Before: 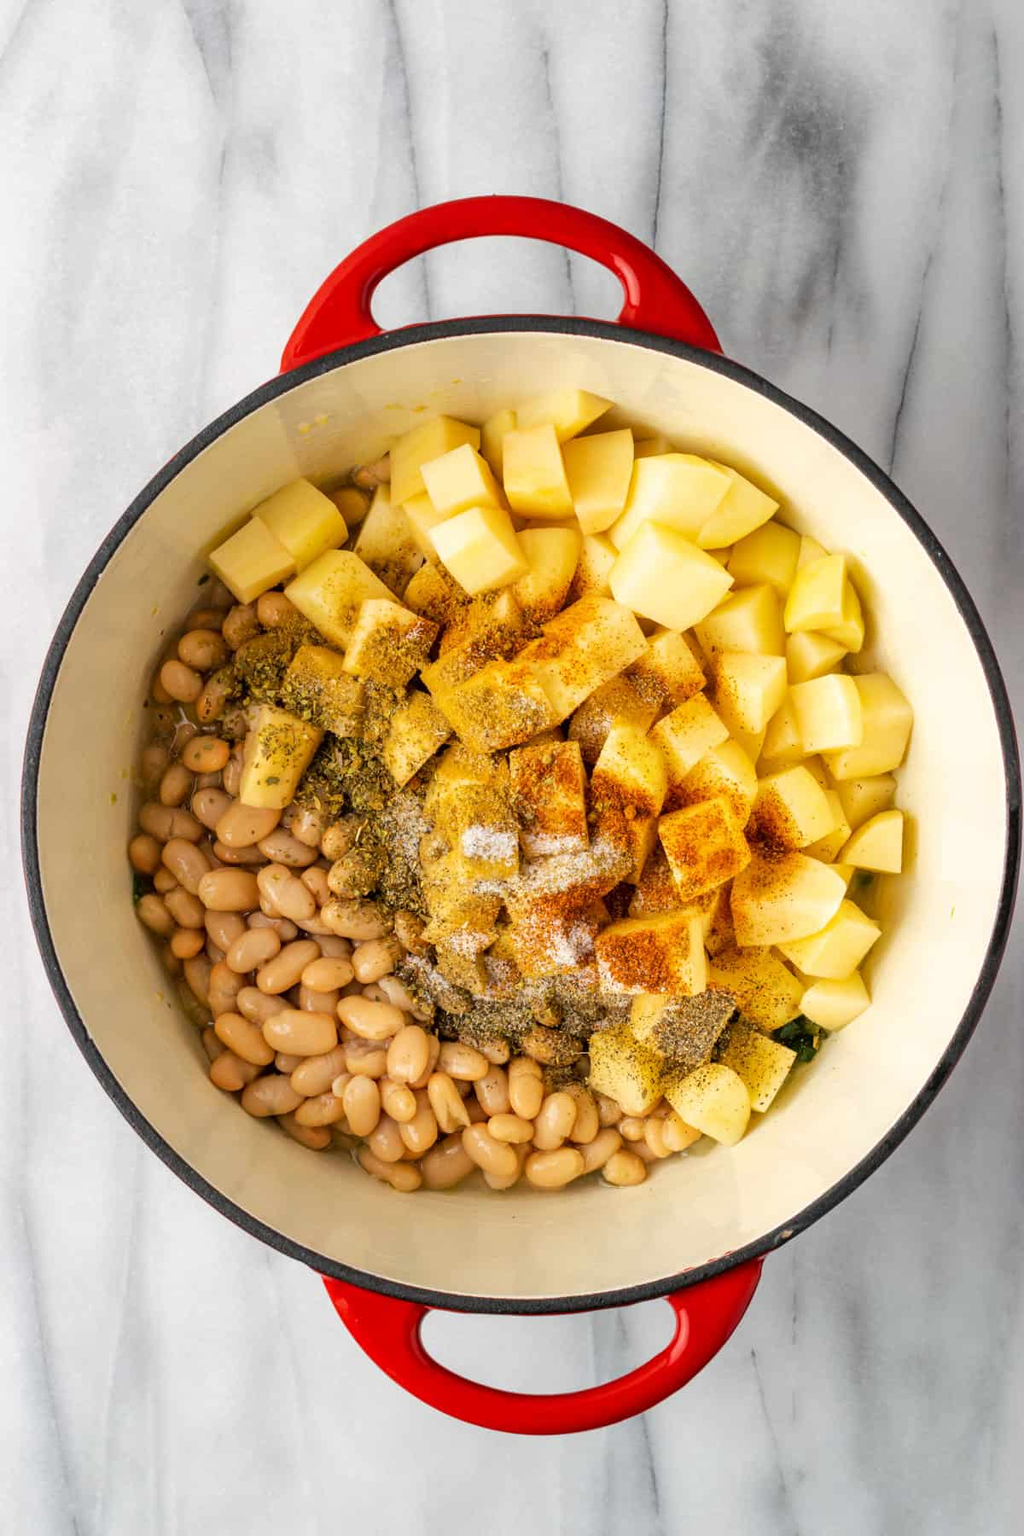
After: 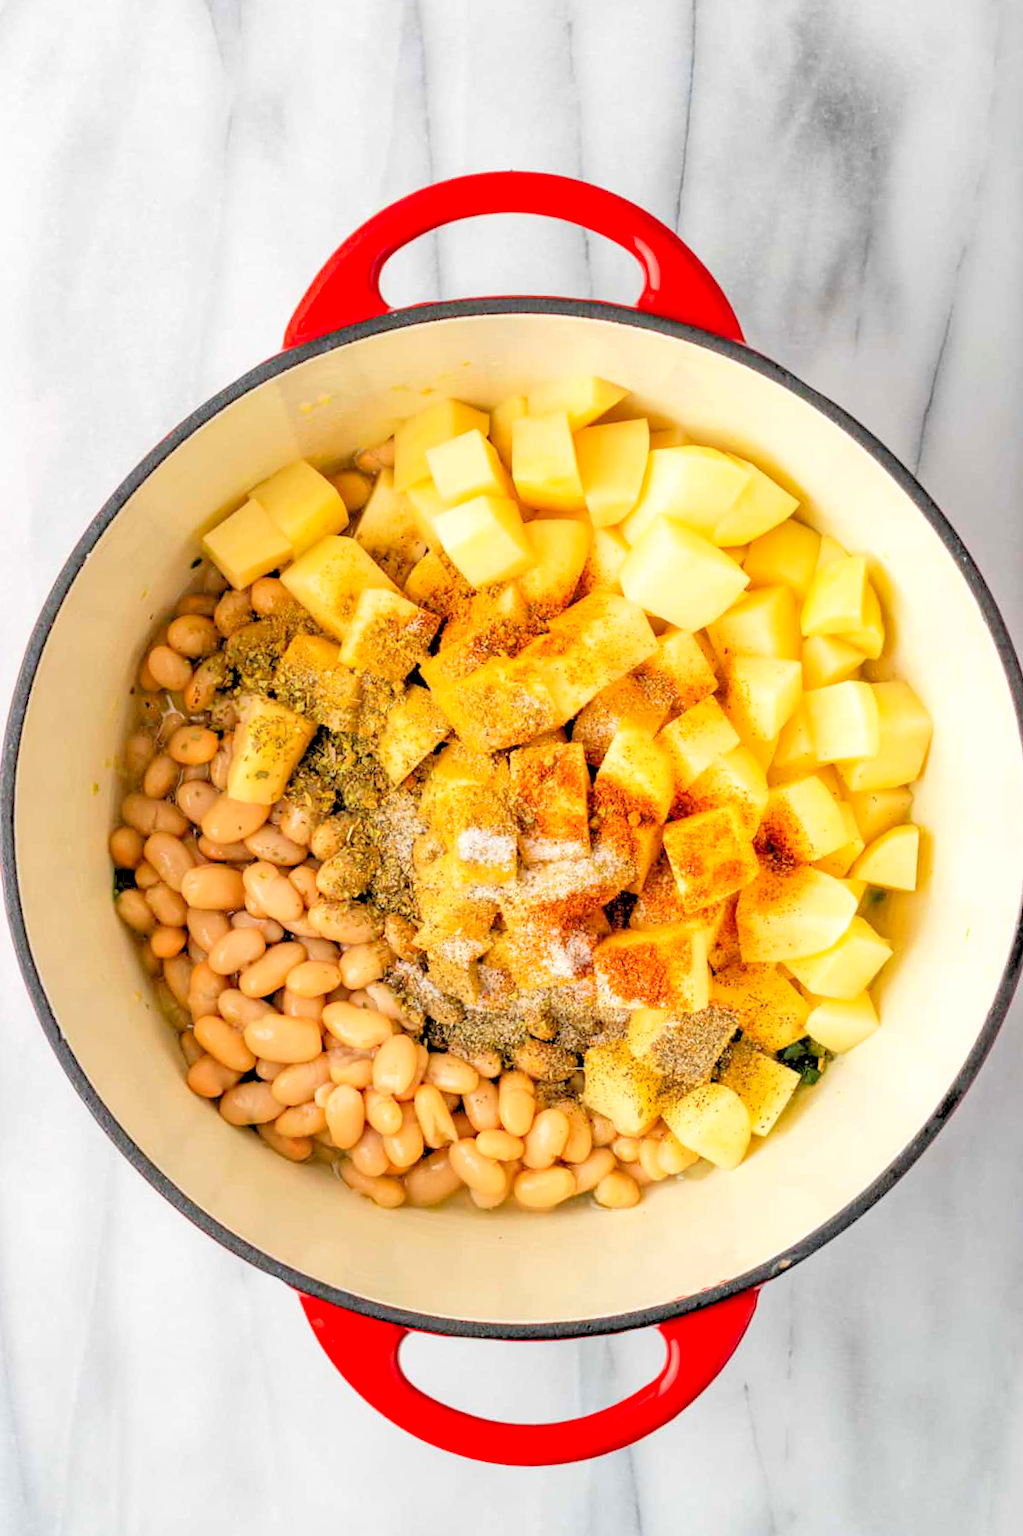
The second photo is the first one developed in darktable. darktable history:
tone equalizer: on, module defaults
crop and rotate: angle -1.69°
levels: levels [0.072, 0.414, 0.976]
